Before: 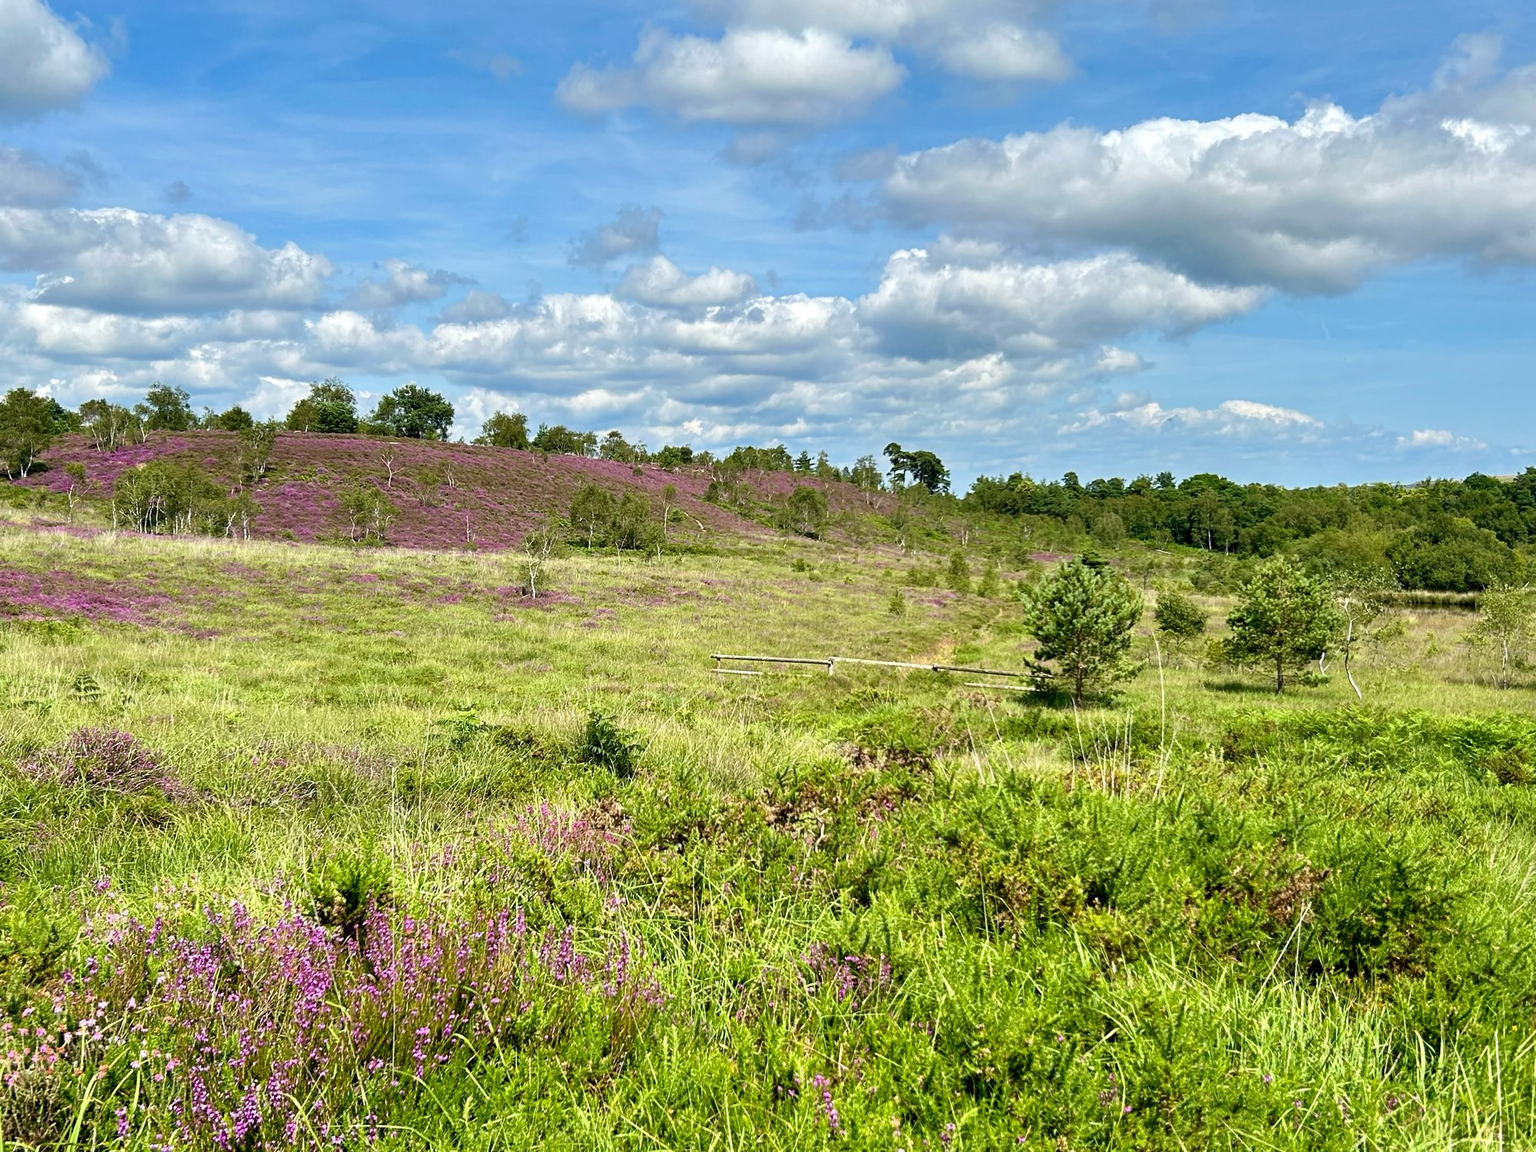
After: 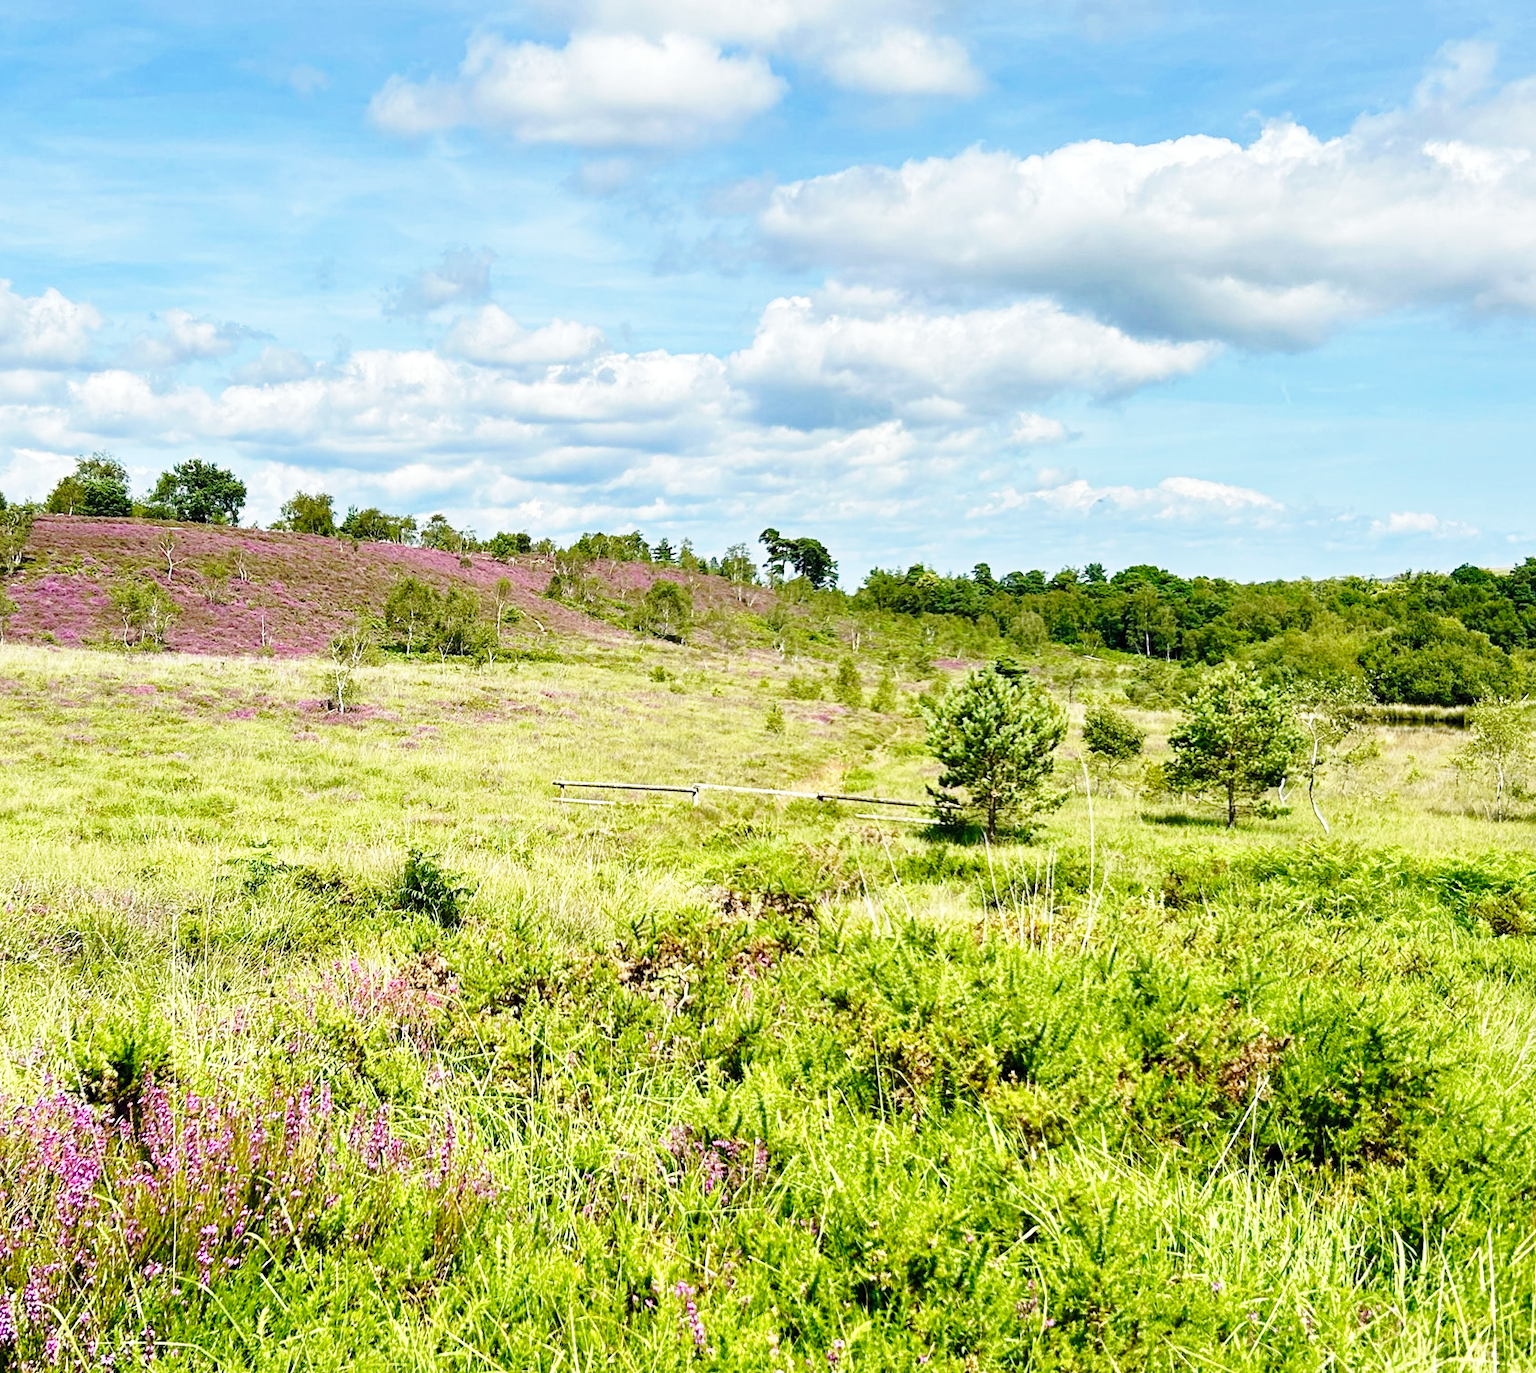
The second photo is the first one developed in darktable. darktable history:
base curve: curves: ch0 [(0, 0) (0.028, 0.03) (0.121, 0.232) (0.46, 0.748) (0.859, 0.968) (1, 1)], preserve colors none
crop: left 16.145%
